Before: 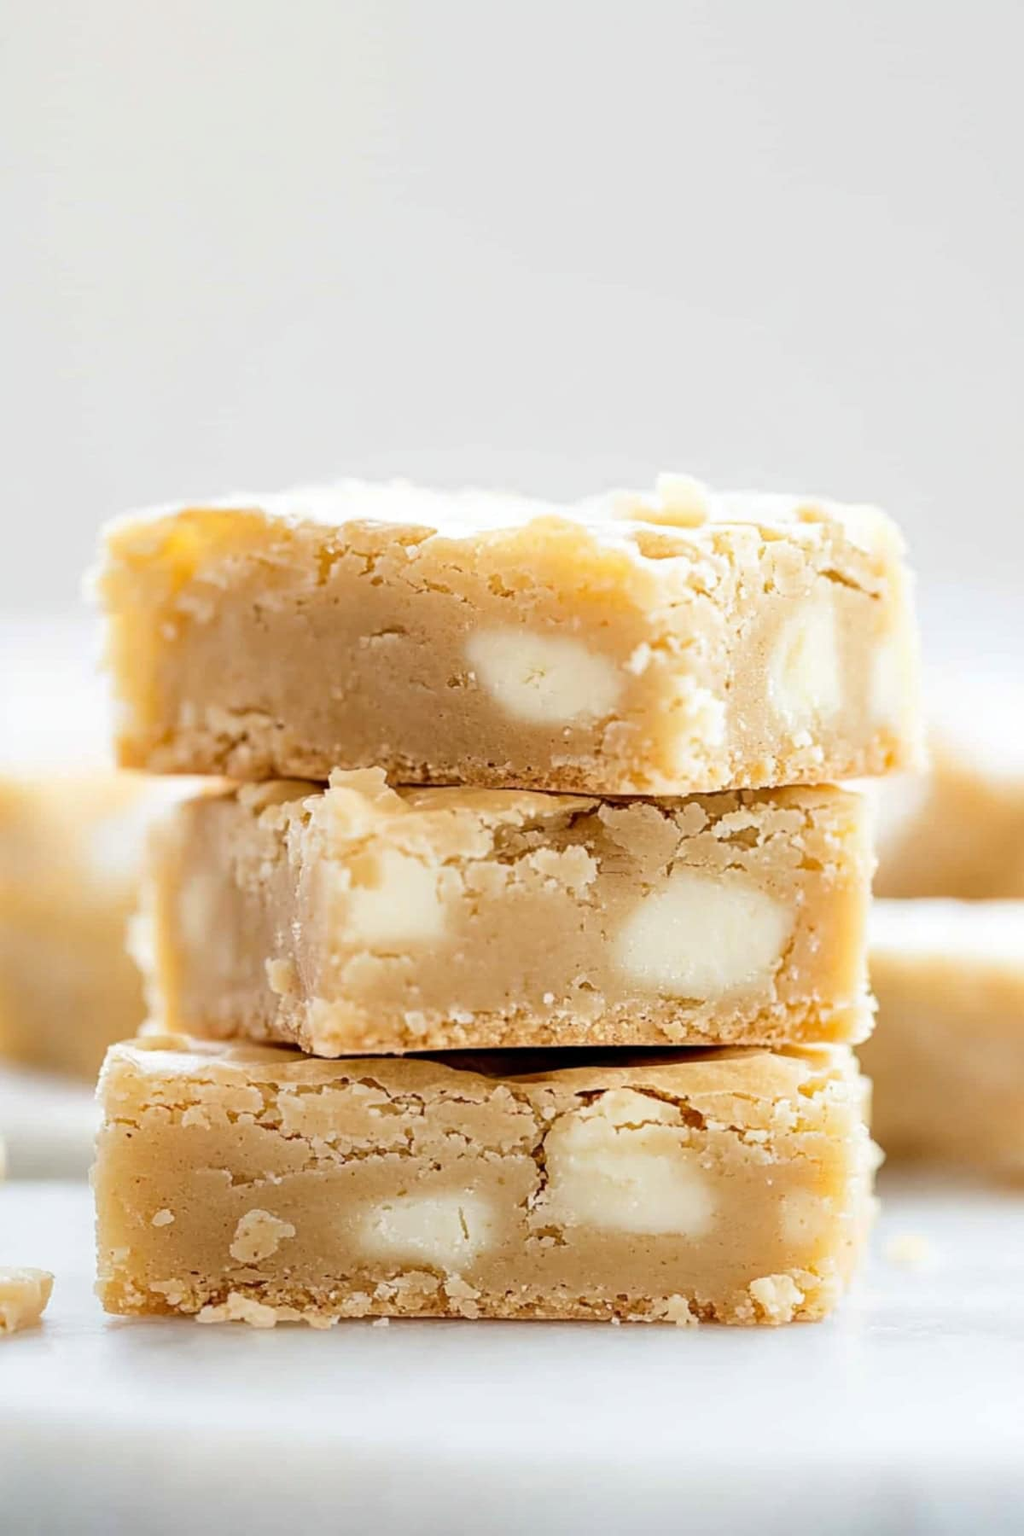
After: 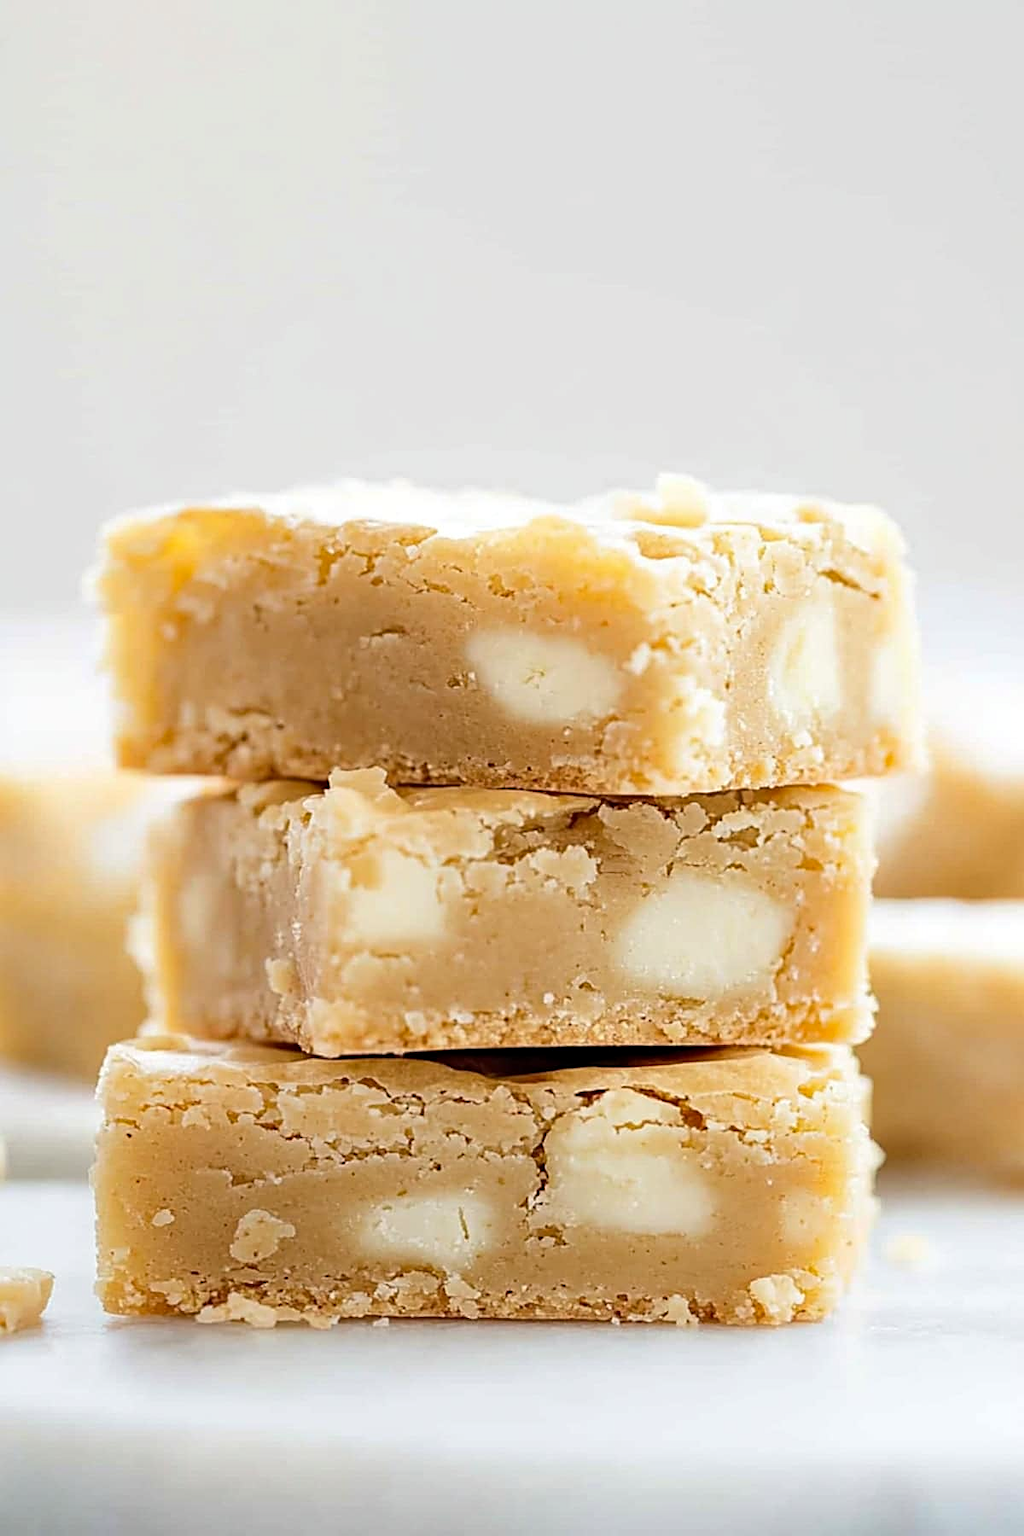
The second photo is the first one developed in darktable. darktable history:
haze removal: strength 0.124, distance 0.252, compatibility mode true, adaptive false
sharpen: on, module defaults
